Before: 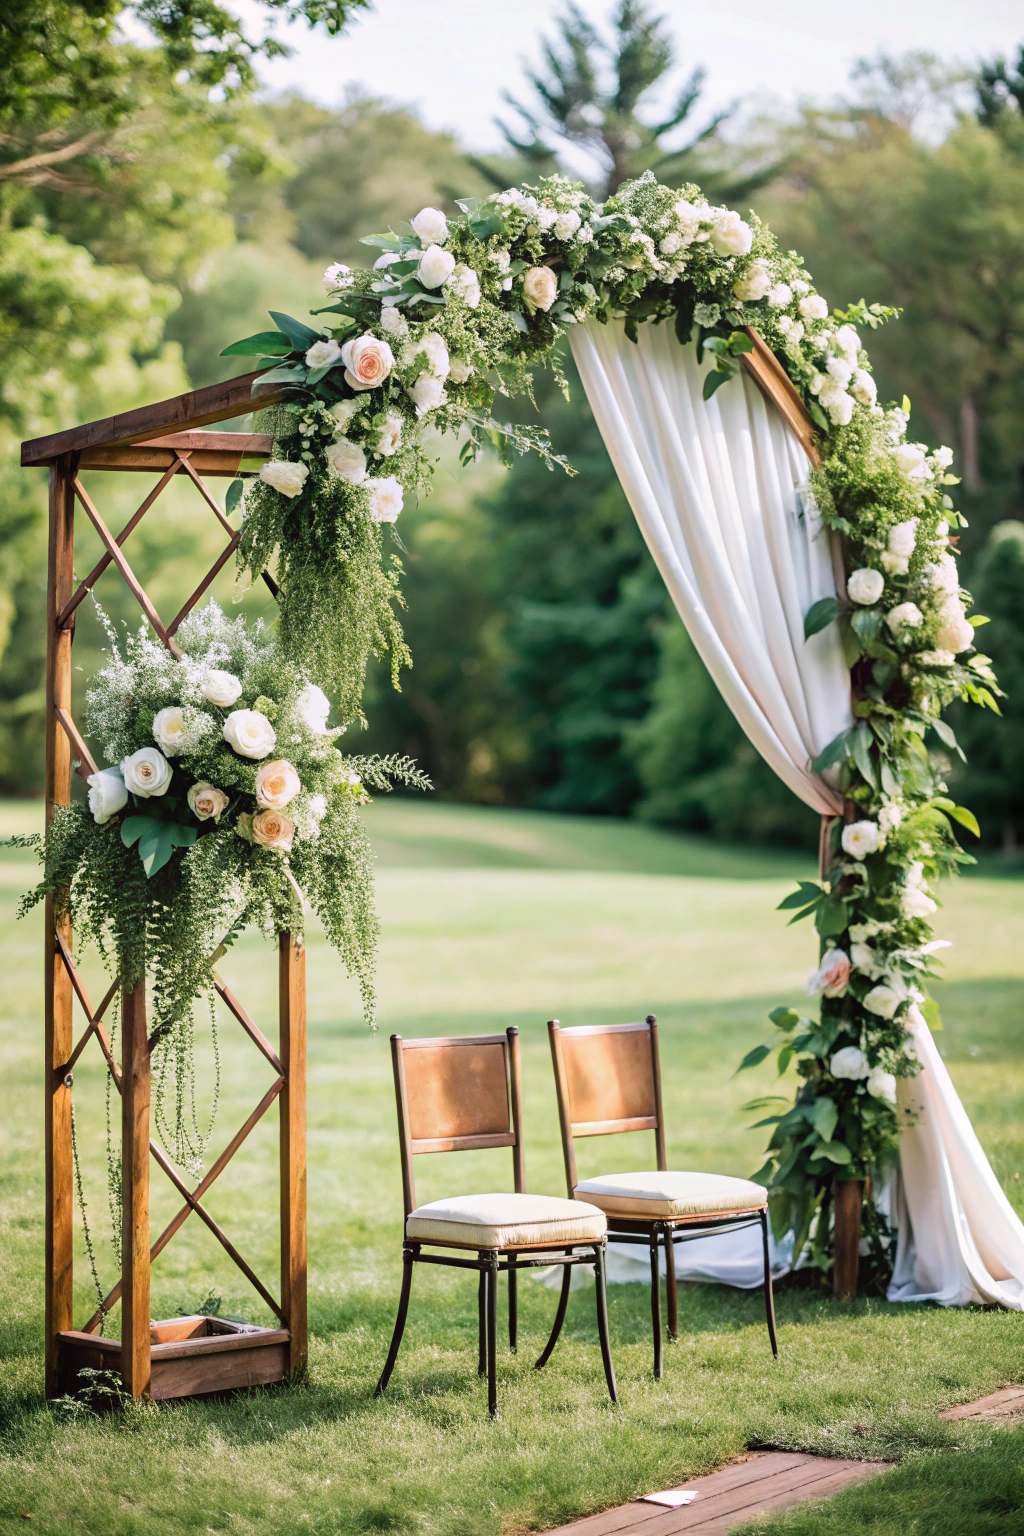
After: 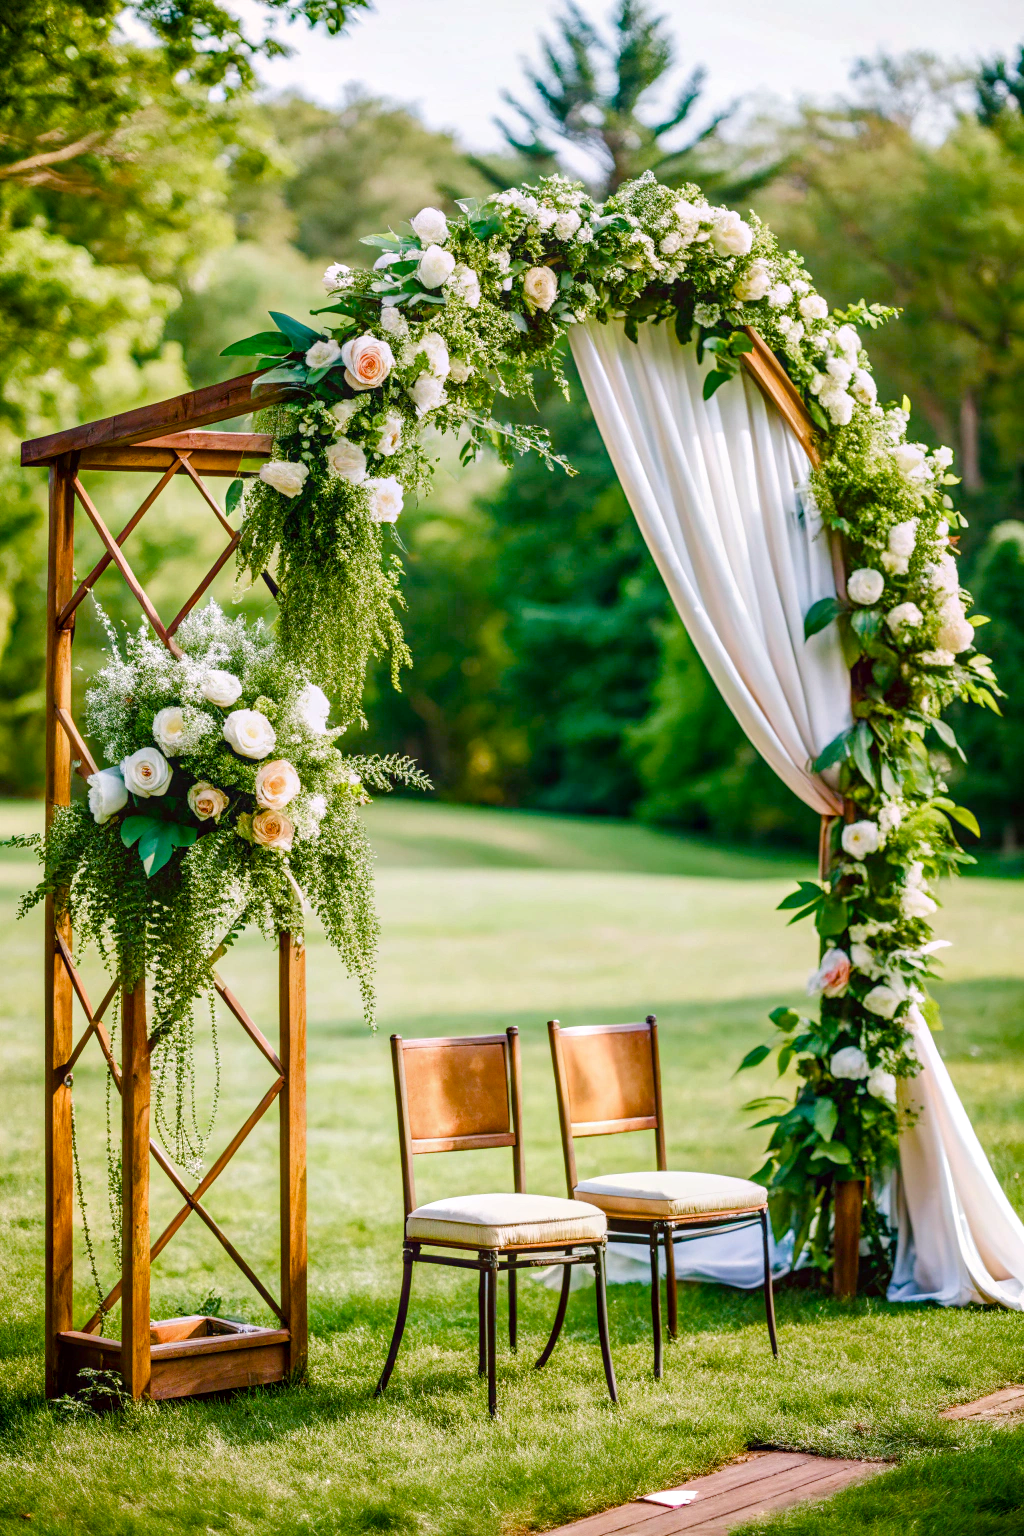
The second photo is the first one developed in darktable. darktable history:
local contrast: on, module defaults
color balance rgb: perceptual saturation grading › global saturation 24.74%, perceptual saturation grading › highlights -51.22%, perceptual saturation grading › mid-tones 19.16%, perceptual saturation grading › shadows 60.98%, global vibrance 50%
